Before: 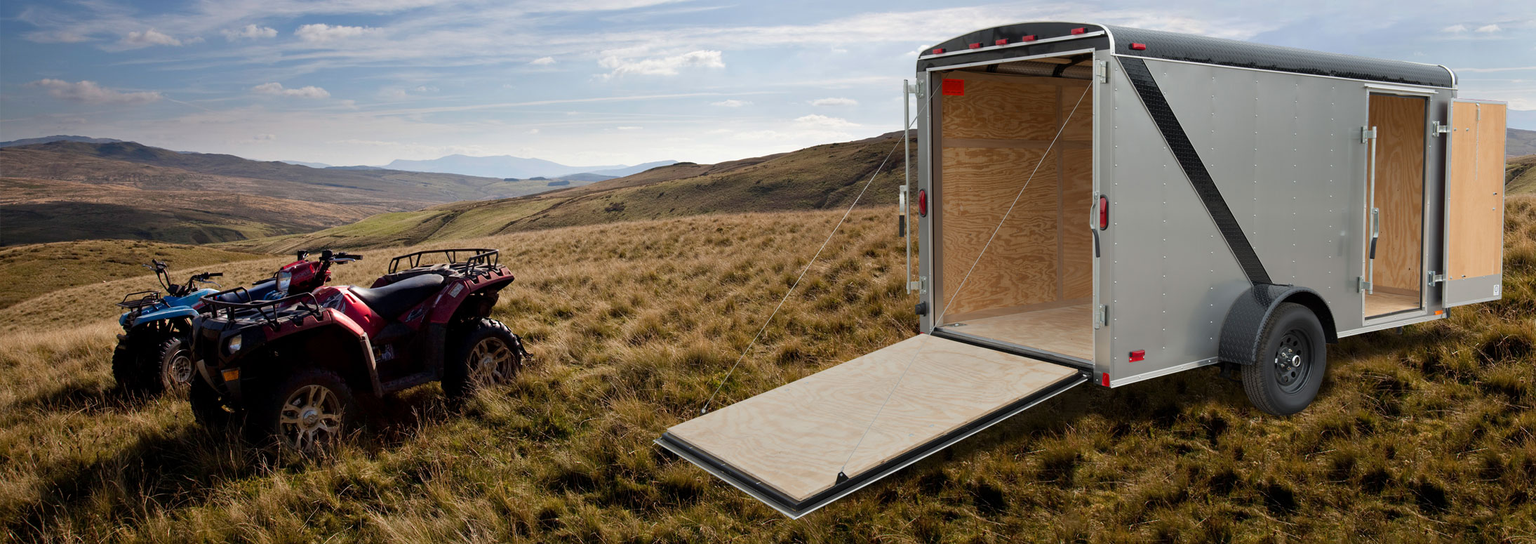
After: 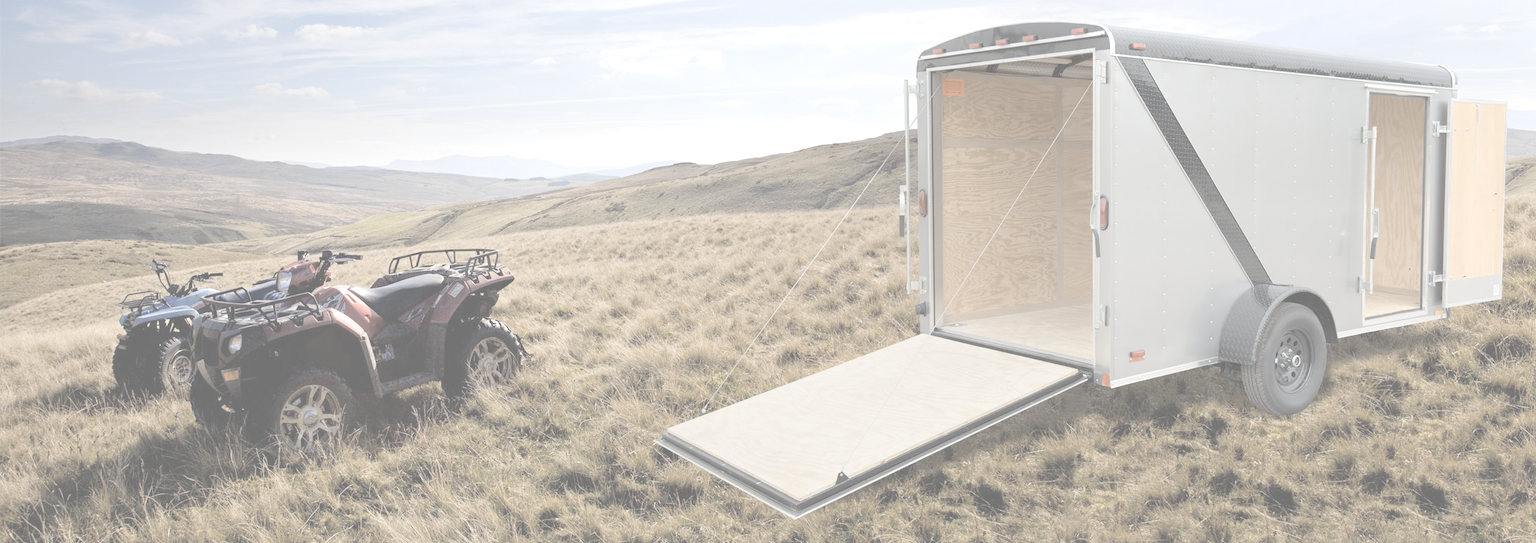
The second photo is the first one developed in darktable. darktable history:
exposure: black level correction 0, exposure 1.3 EV, compensate highlight preservation false
contrast brightness saturation: contrast -0.32, brightness 0.75, saturation -0.78
color contrast: green-magenta contrast 0.85, blue-yellow contrast 1.25, unbound 0
